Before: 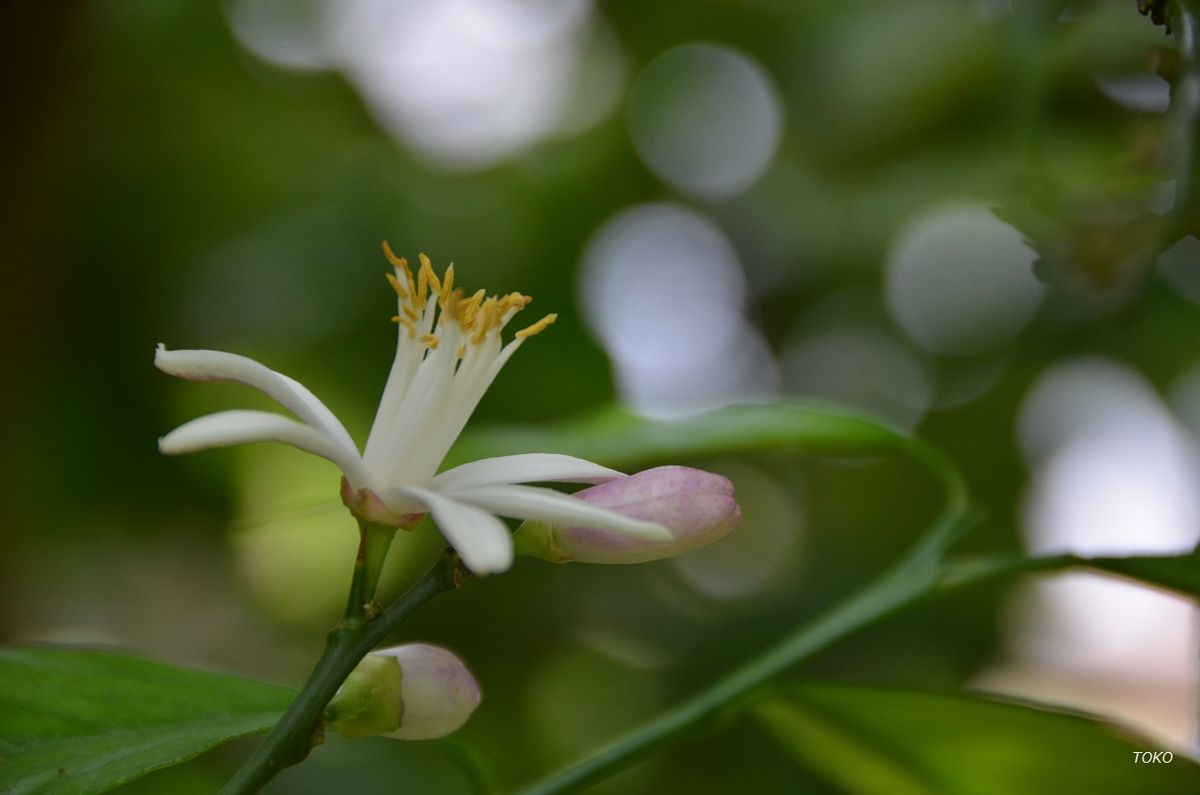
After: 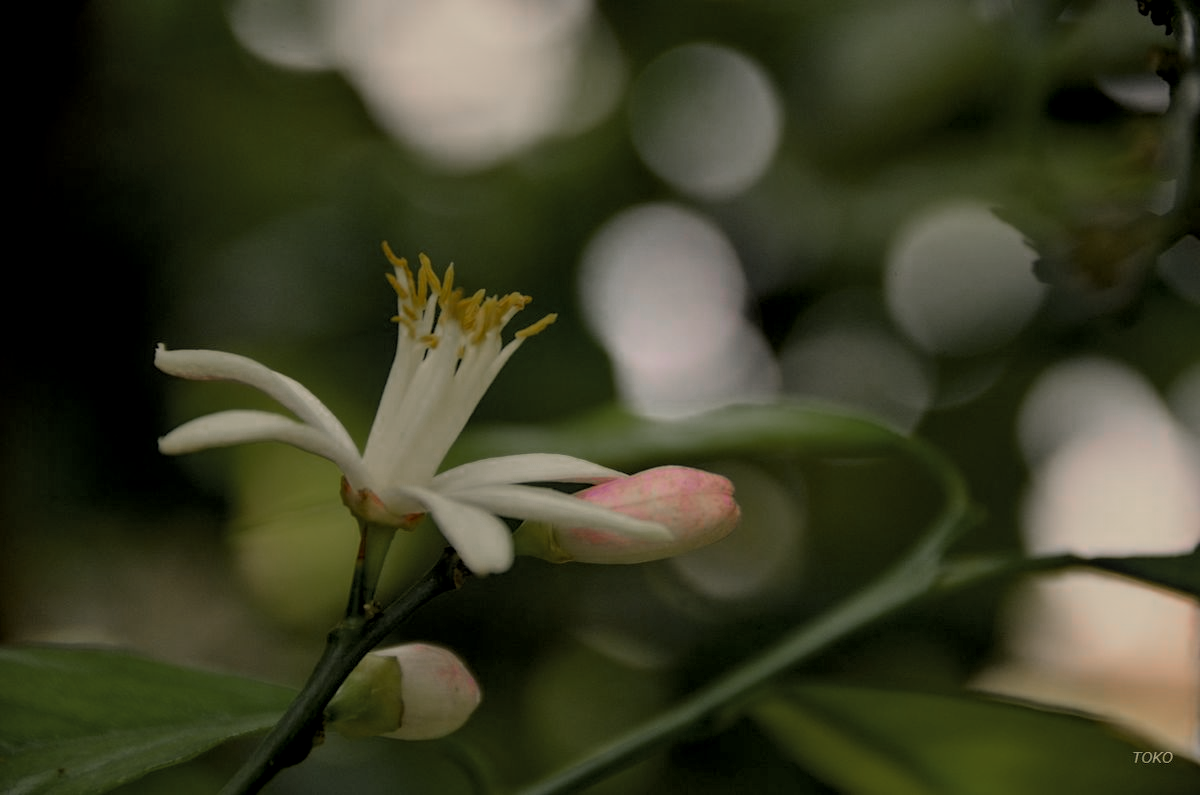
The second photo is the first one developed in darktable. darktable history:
local contrast: on, module defaults
filmic rgb: black relative exposure -5.85 EV, white relative exposure 3.39 EV, hardness 3.65
exposure: black level correction 0.005, exposure 0.015 EV, compensate highlight preservation false
color correction: highlights a* 2.52, highlights b* 23.33
color zones: curves: ch0 [(0, 0.48) (0.209, 0.398) (0.305, 0.332) (0.429, 0.493) (0.571, 0.5) (0.714, 0.5) (0.857, 0.5) (1, 0.48)]; ch1 [(0, 0.736) (0.143, 0.625) (0.225, 0.371) (0.429, 0.256) (0.571, 0.241) (0.714, 0.213) (0.857, 0.48) (1, 0.736)]; ch2 [(0, 0.448) (0.143, 0.498) (0.286, 0.5) (0.429, 0.5) (0.571, 0.5) (0.714, 0.5) (0.857, 0.5) (1, 0.448)], mix 21.4%
color calibration: illuminant same as pipeline (D50), adaptation XYZ, x 0.346, y 0.358, temperature 5018.8 K
shadows and highlights: shadows -20.02, white point adjustment -2.09, highlights -35.05
